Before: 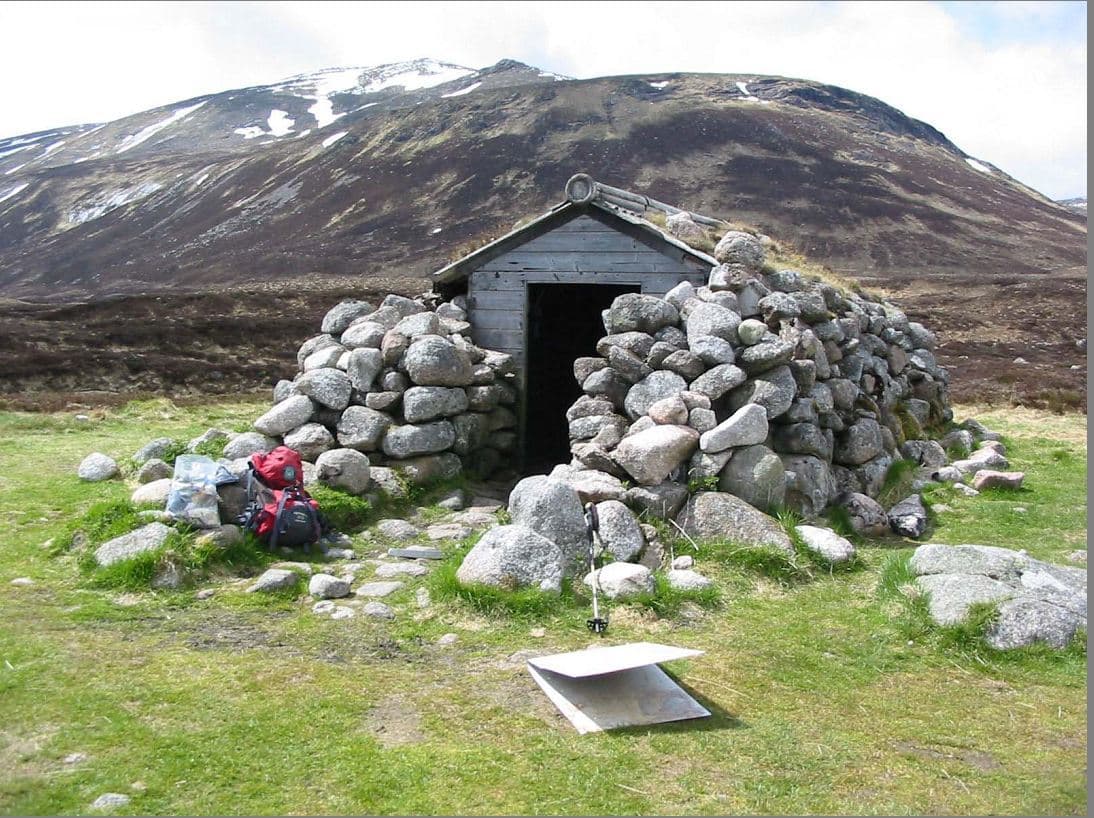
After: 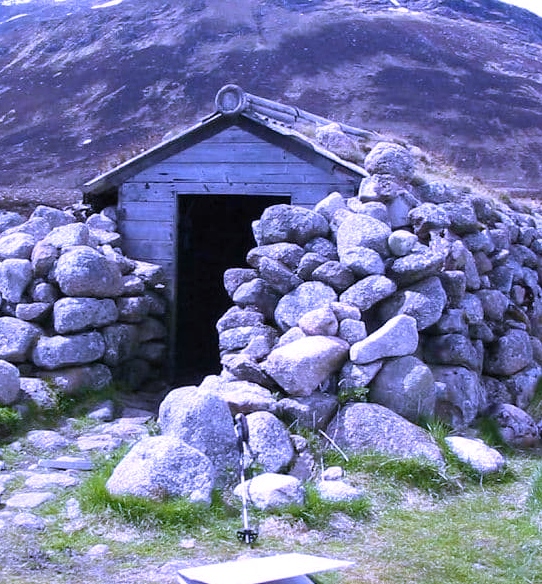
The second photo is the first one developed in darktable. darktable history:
crop: left 32.075%, top 10.976%, right 18.355%, bottom 17.596%
white balance: red 0.98, blue 1.61
velvia: strength 10%
